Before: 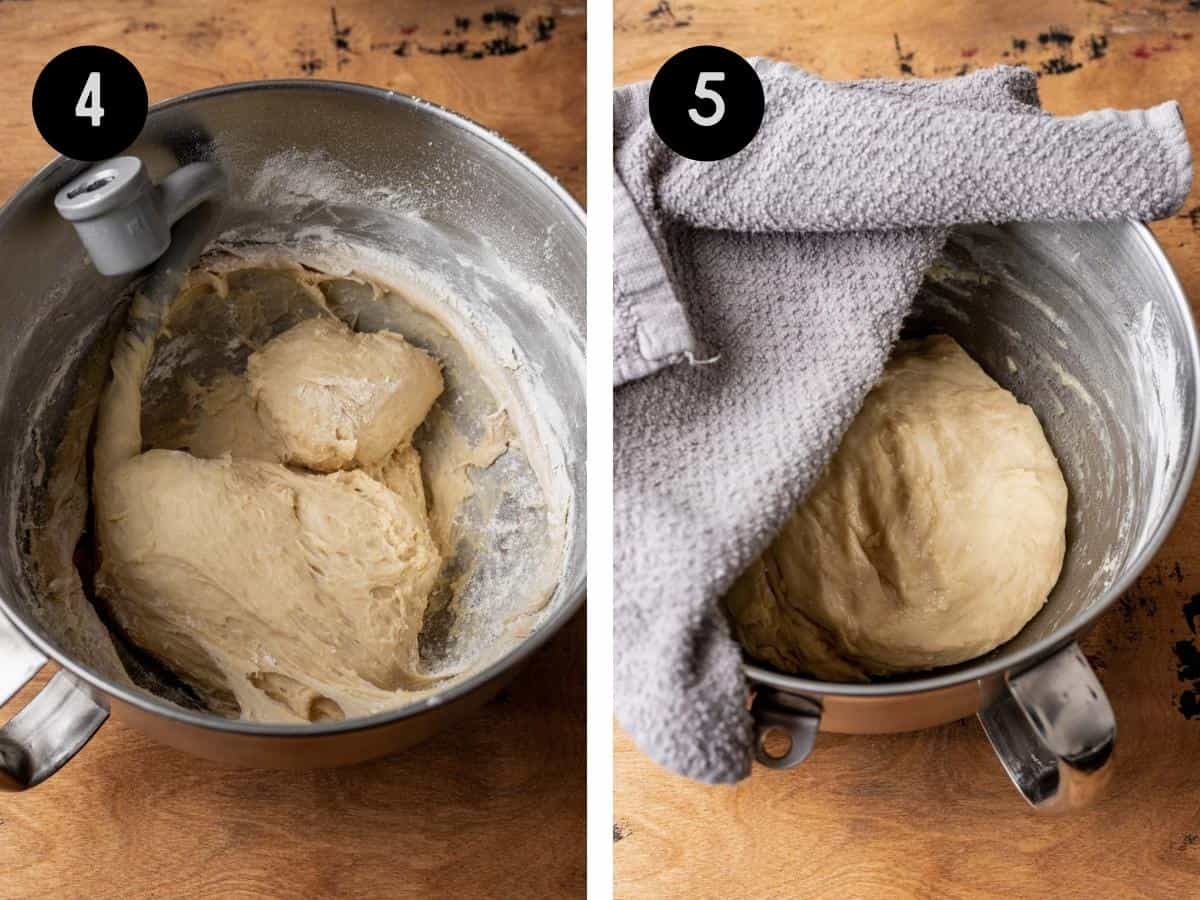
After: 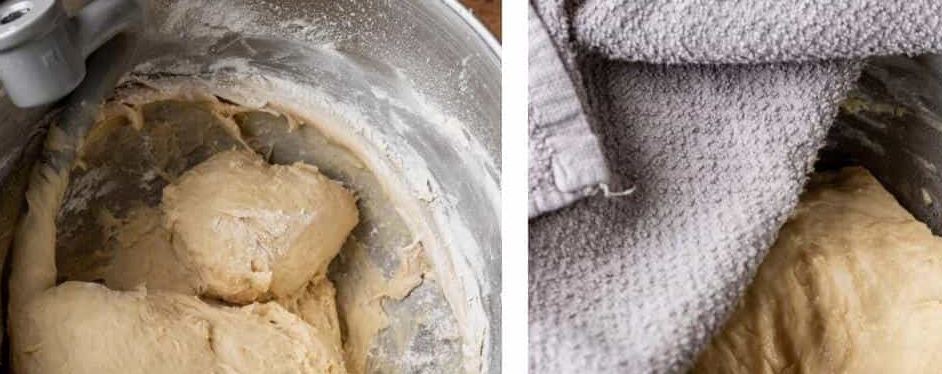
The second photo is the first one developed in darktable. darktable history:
crop: left 7.137%, top 18.735%, right 14.29%, bottom 39.615%
